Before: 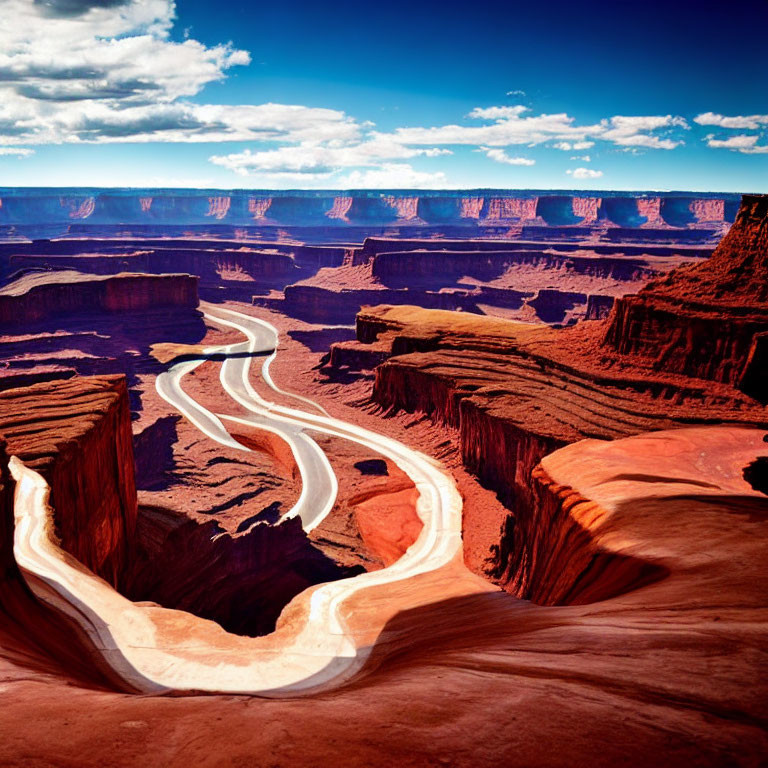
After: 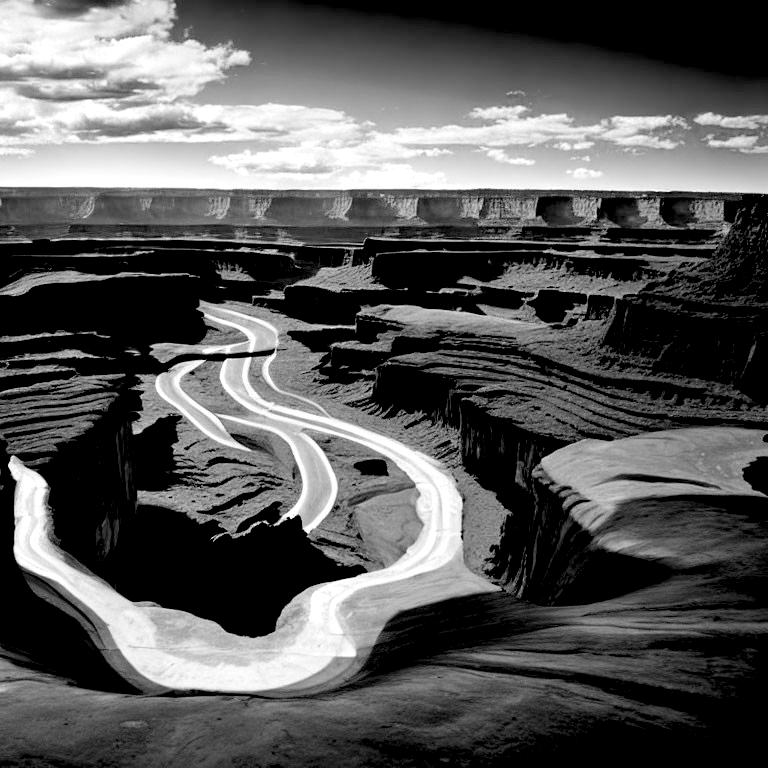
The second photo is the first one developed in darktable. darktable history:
rgb levels: levels [[0.034, 0.472, 0.904], [0, 0.5, 1], [0, 0.5, 1]]
monochrome: on, module defaults
